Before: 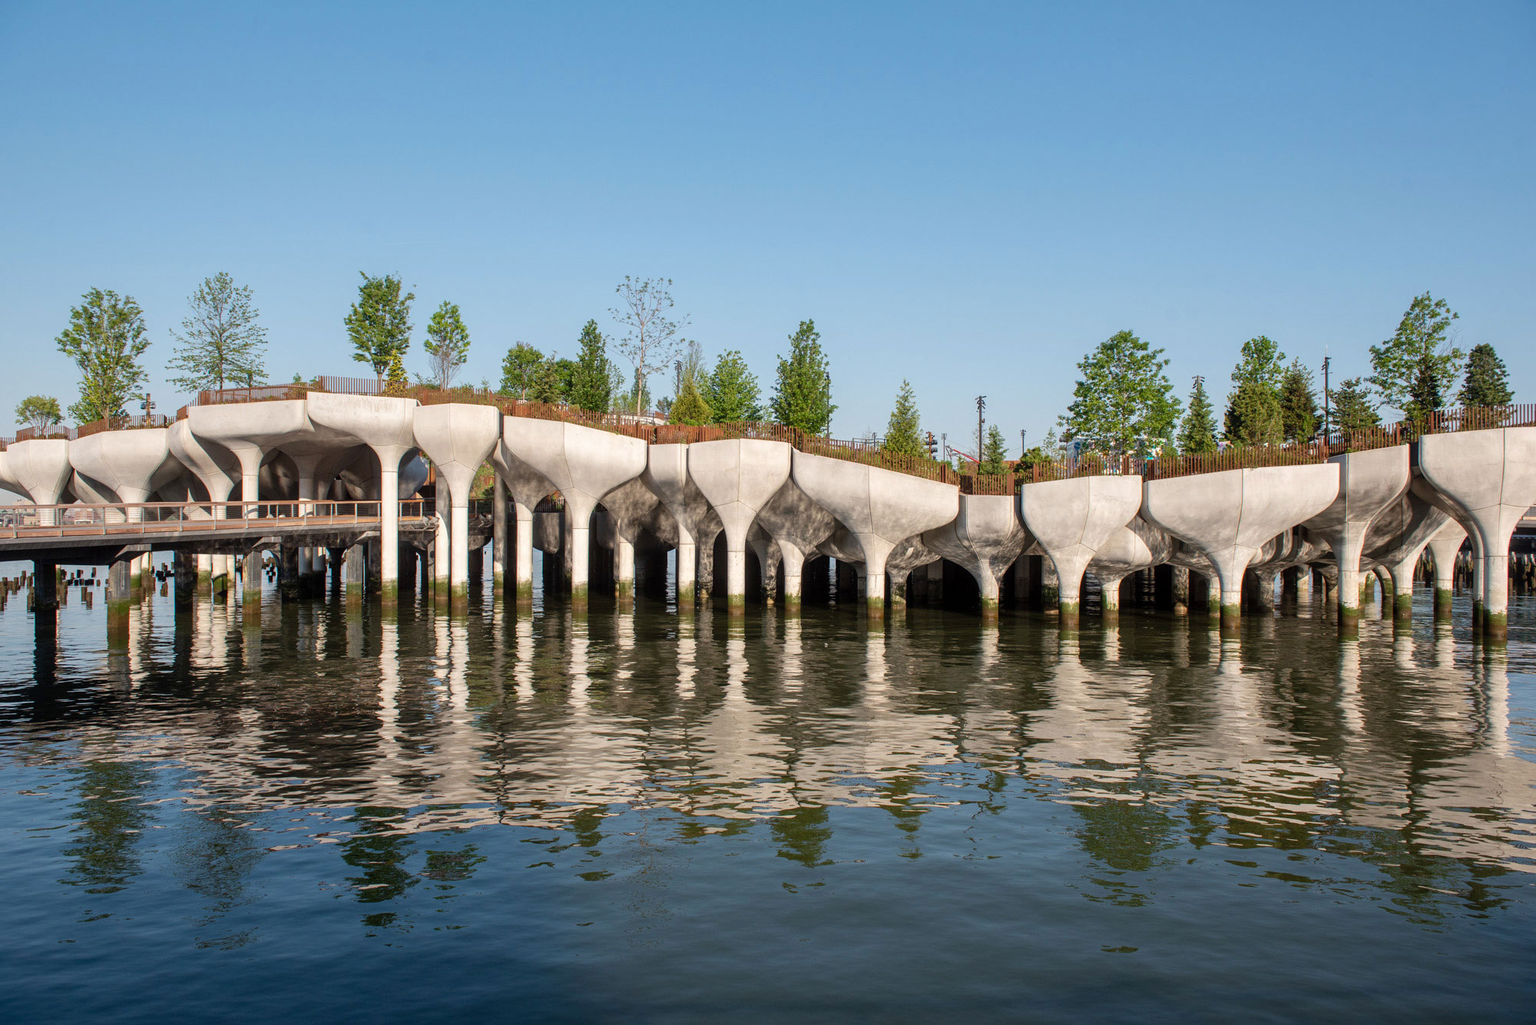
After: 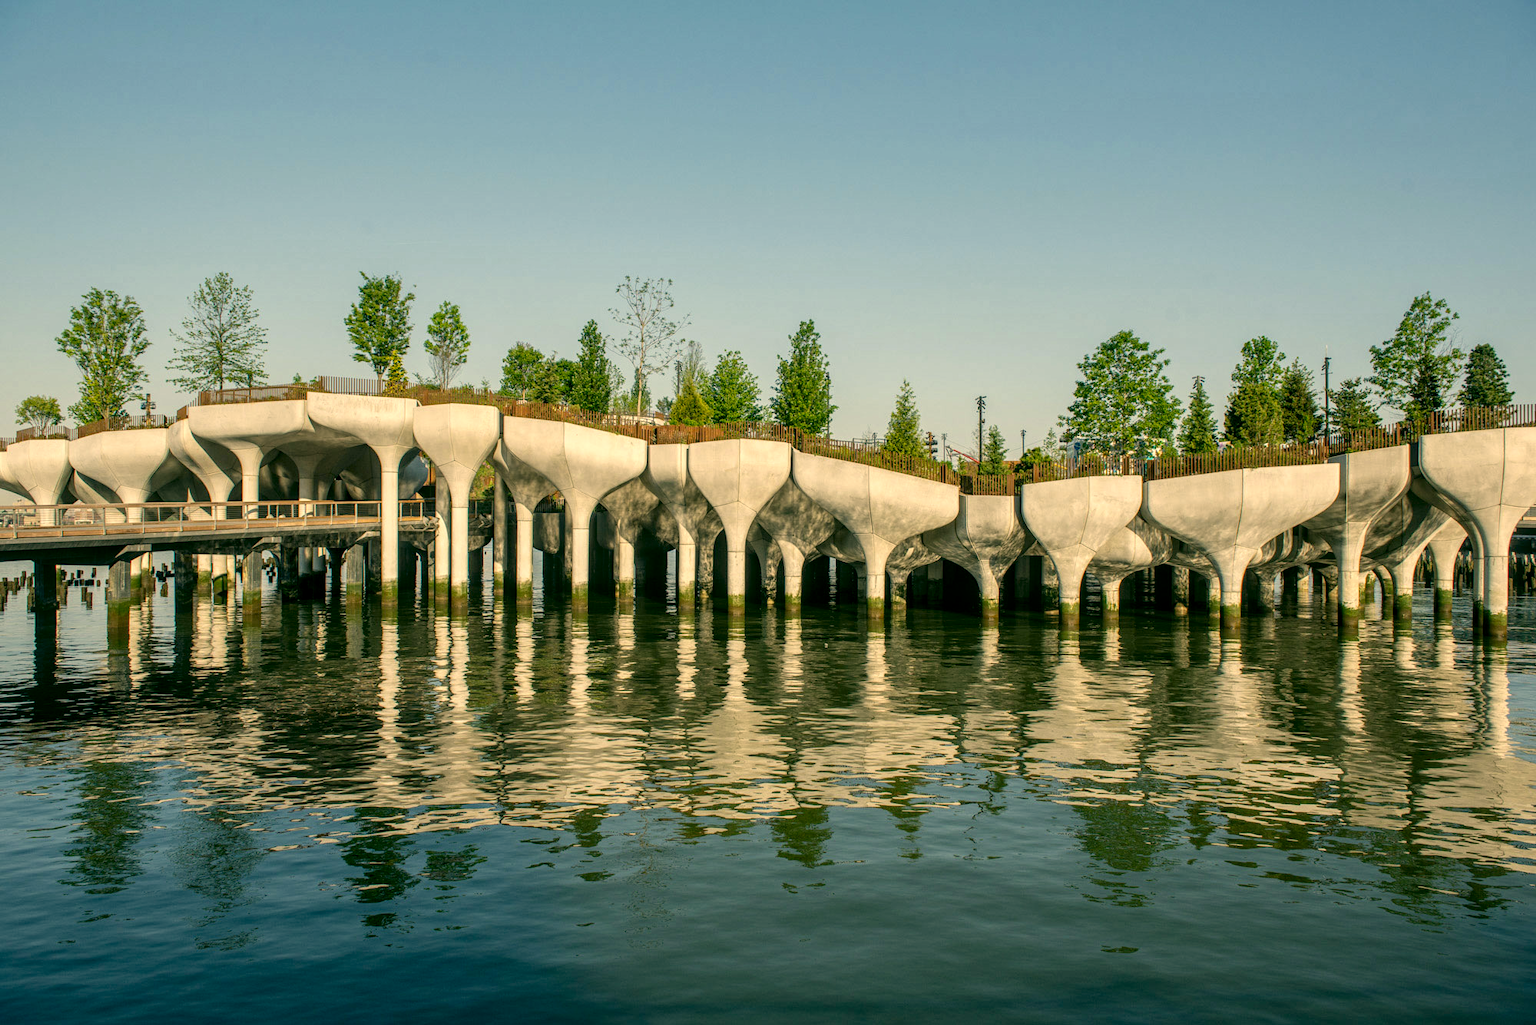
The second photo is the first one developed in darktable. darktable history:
local contrast: detail 130%
color correction: highlights a* 5.3, highlights b* 24.26, shadows a* -15.58, shadows b* 4.02
